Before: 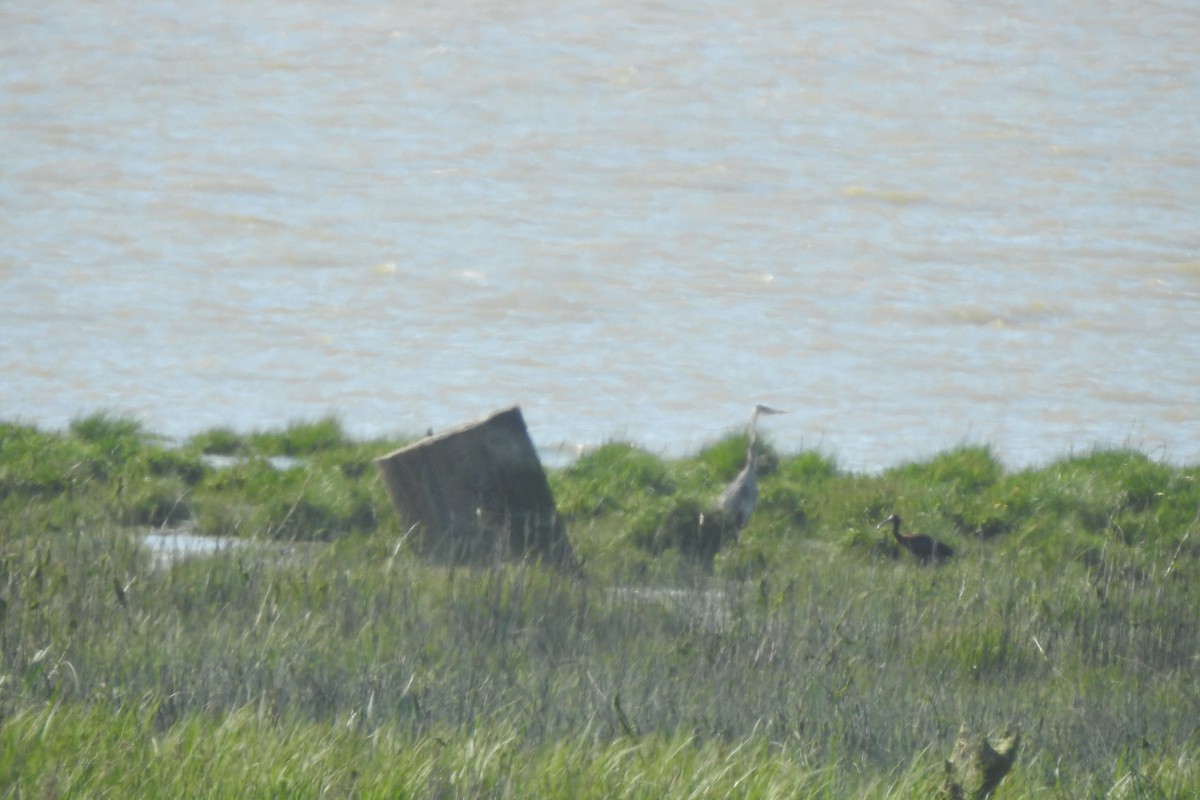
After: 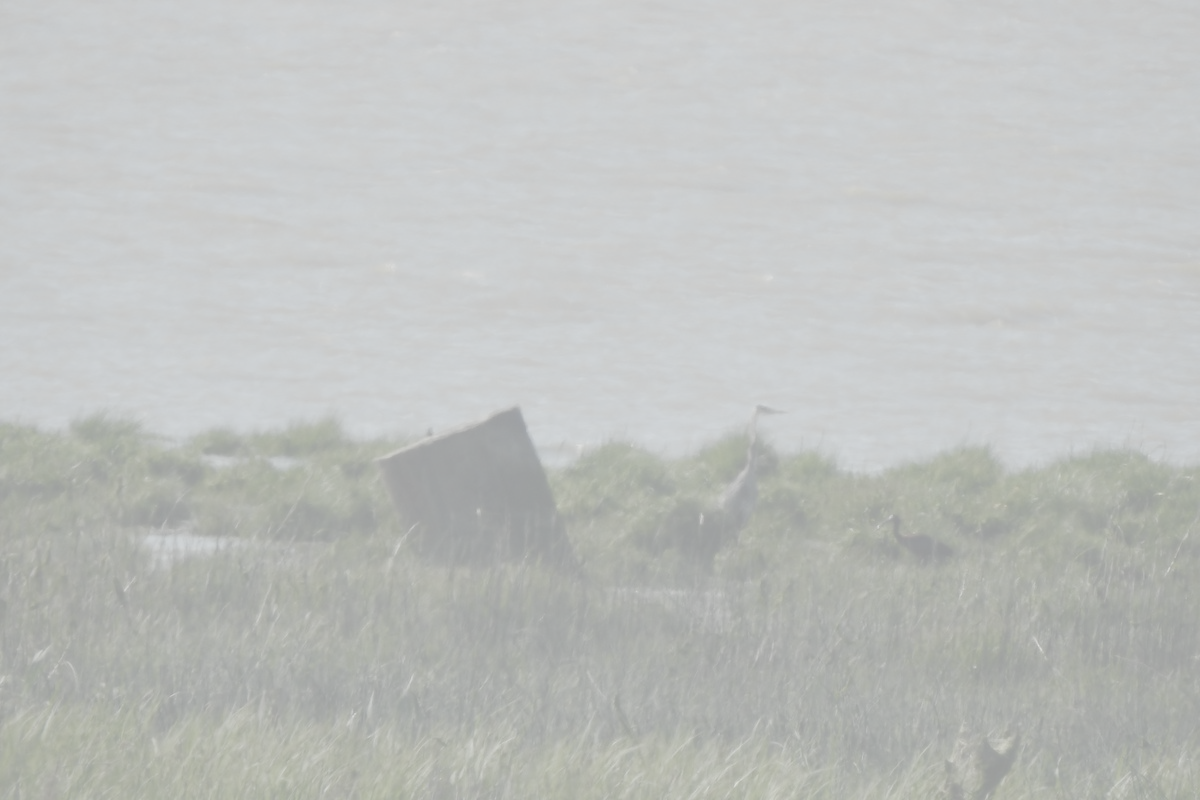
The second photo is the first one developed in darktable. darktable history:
tone curve: curves: ch0 [(0, 0) (0.003, 0.005) (0.011, 0.012) (0.025, 0.026) (0.044, 0.046) (0.069, 0.071) (0.1, 0.098) (0.136, 0.135) (0.177, 0.178) (0.224, 0.217) (0.277, 0.274) (0.335, 0.335) (0.399, 0.442) (0.468, 0.543) (0.543, 0.6) (0.623, 0.628) (0.709, 0.679) (0.801, 0.782) (0.898, 0.904) (1, 1)], color space Lab, independent channels, preserve colors none
contrast brightness saturation: contrast -0.332, brightness 0.737, saturation -0.797
tone equalizer: -8 EV 0.237 EV, -7 EV 0.414 EV, -6 EV 0.391 EV, -5 EV 0.29 EV, -3 EV -0.25 EV, -2 EV -0.412 EV, -1 EV -0.437 EV, +0 EV -0.251 EV, edges refinement/feathering 500, mask exposure compensation -1.57 EV, preserve details no
